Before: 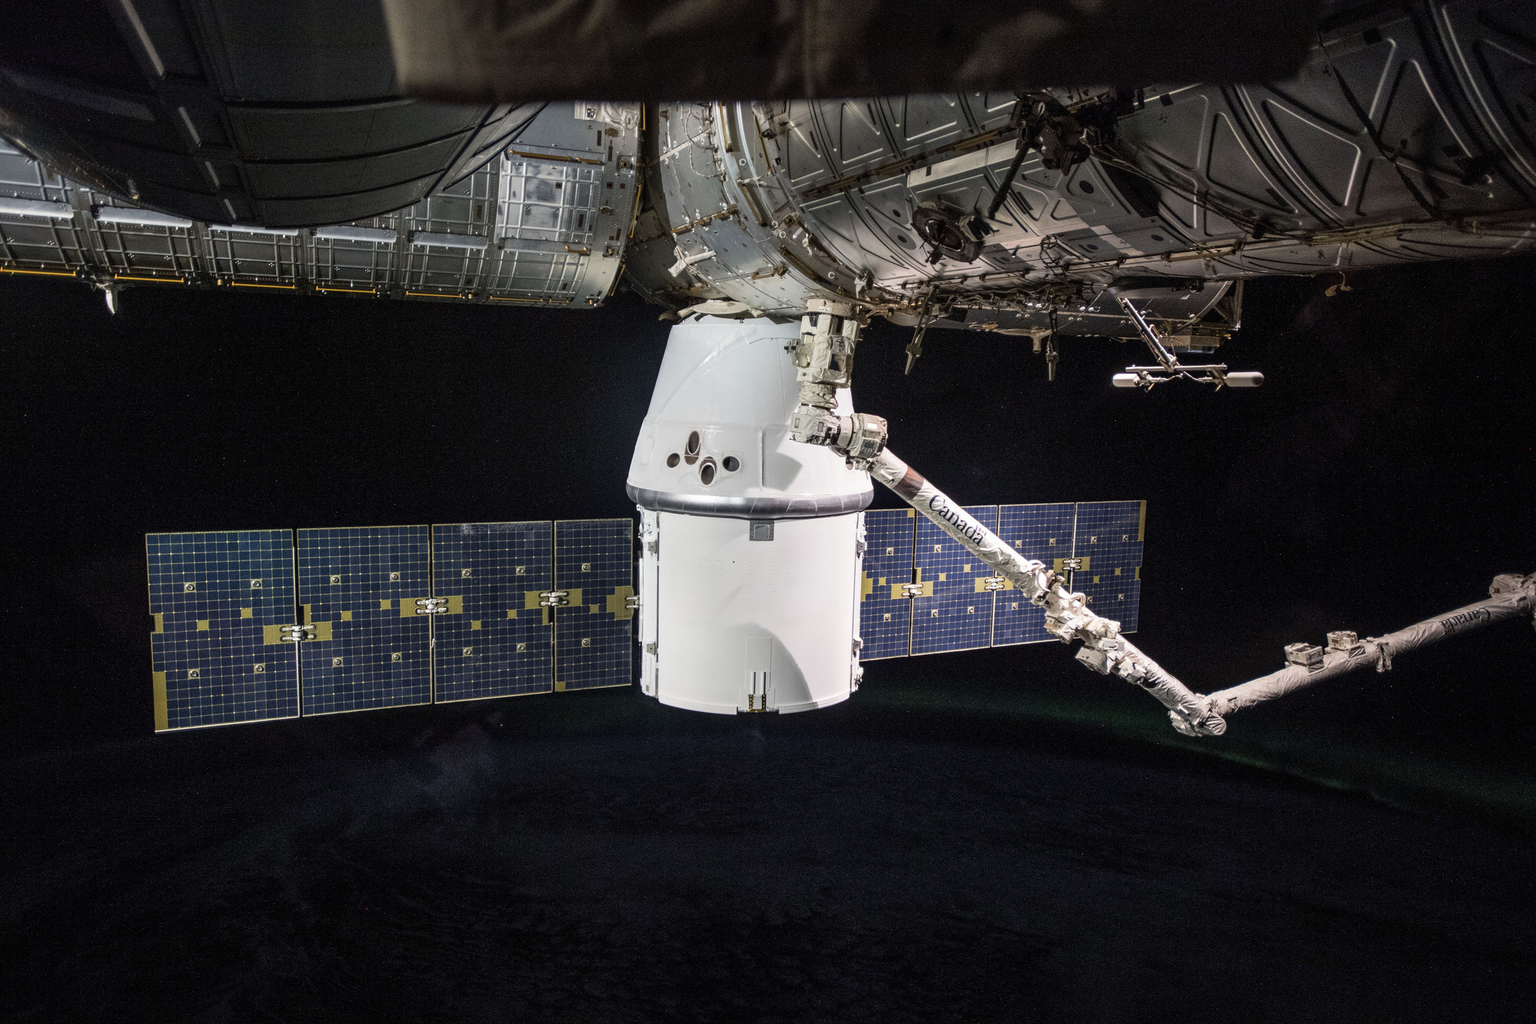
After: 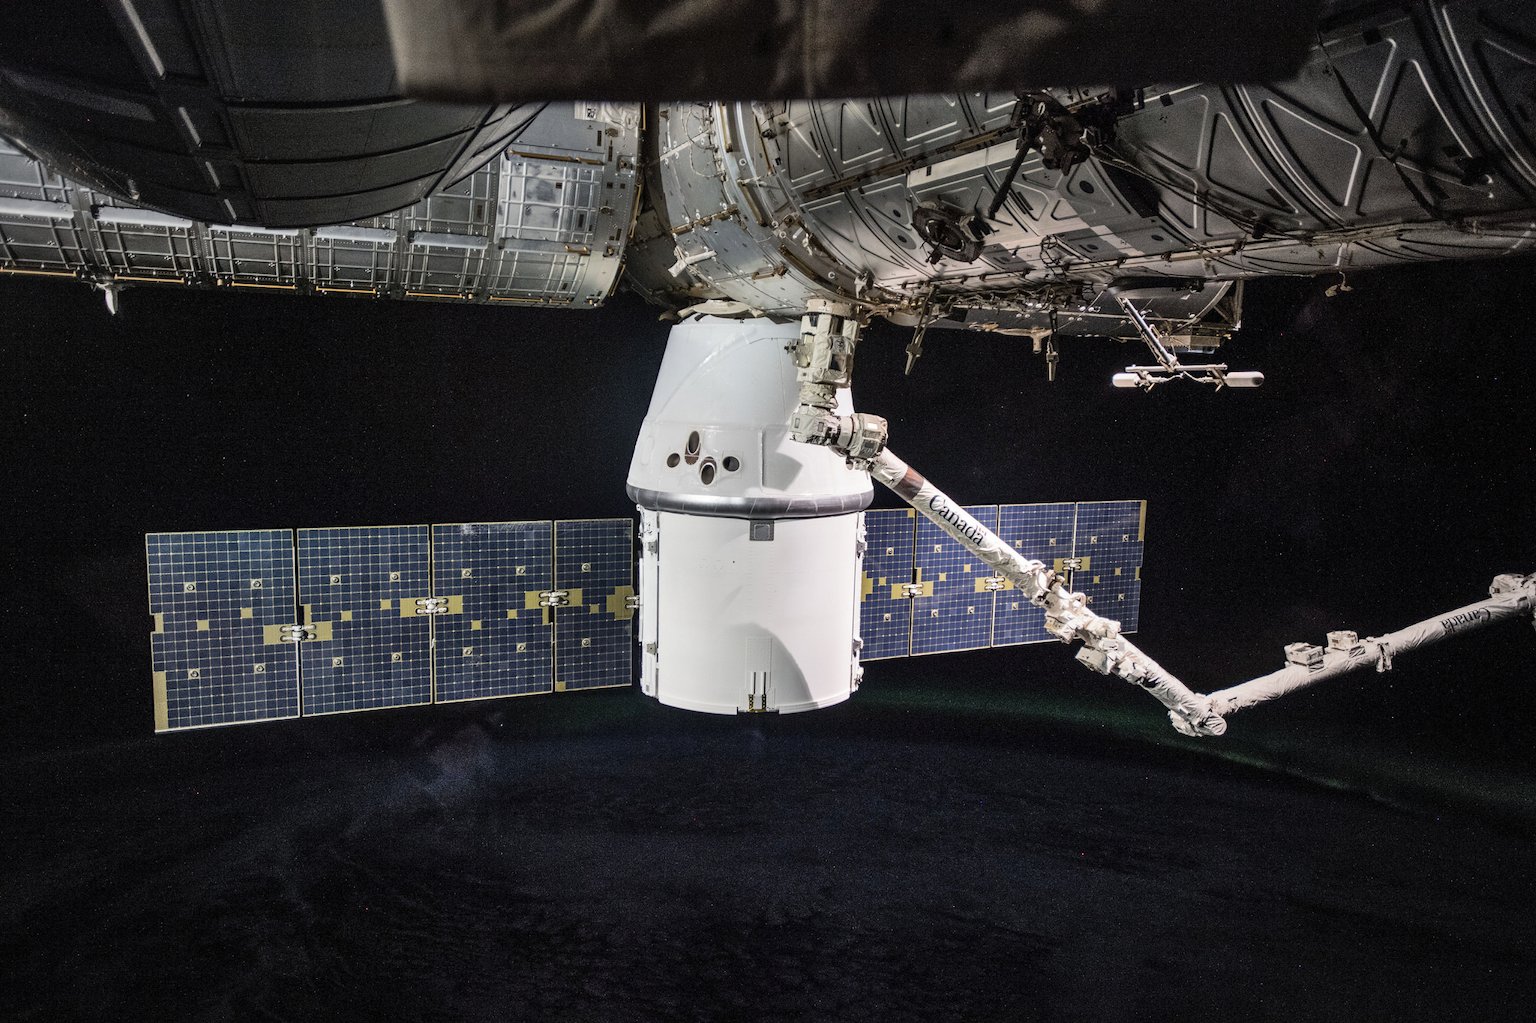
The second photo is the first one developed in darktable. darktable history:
shadows and highlights: soften with gaussian
vignetting: fall-off start 32.96%, fall-off radius 64.59%, brightness -0.264, width/height ratio 0.956
